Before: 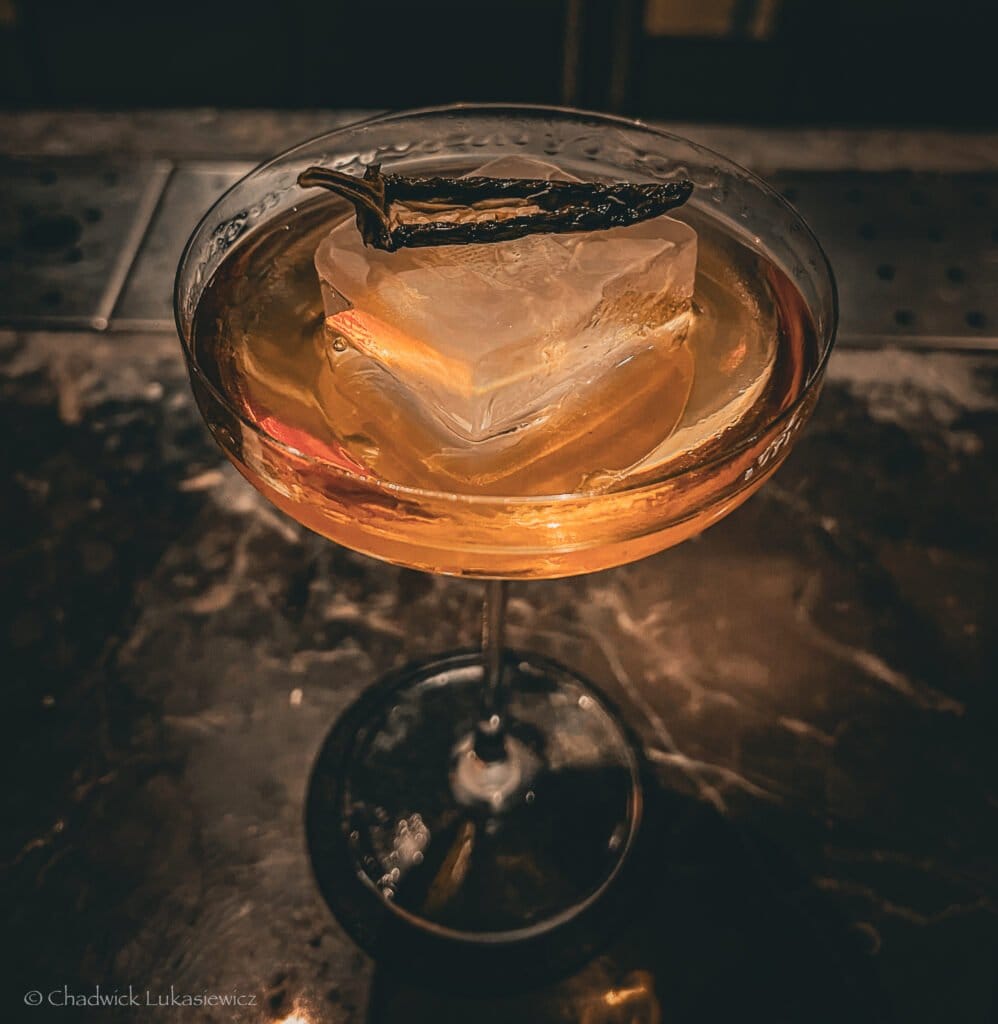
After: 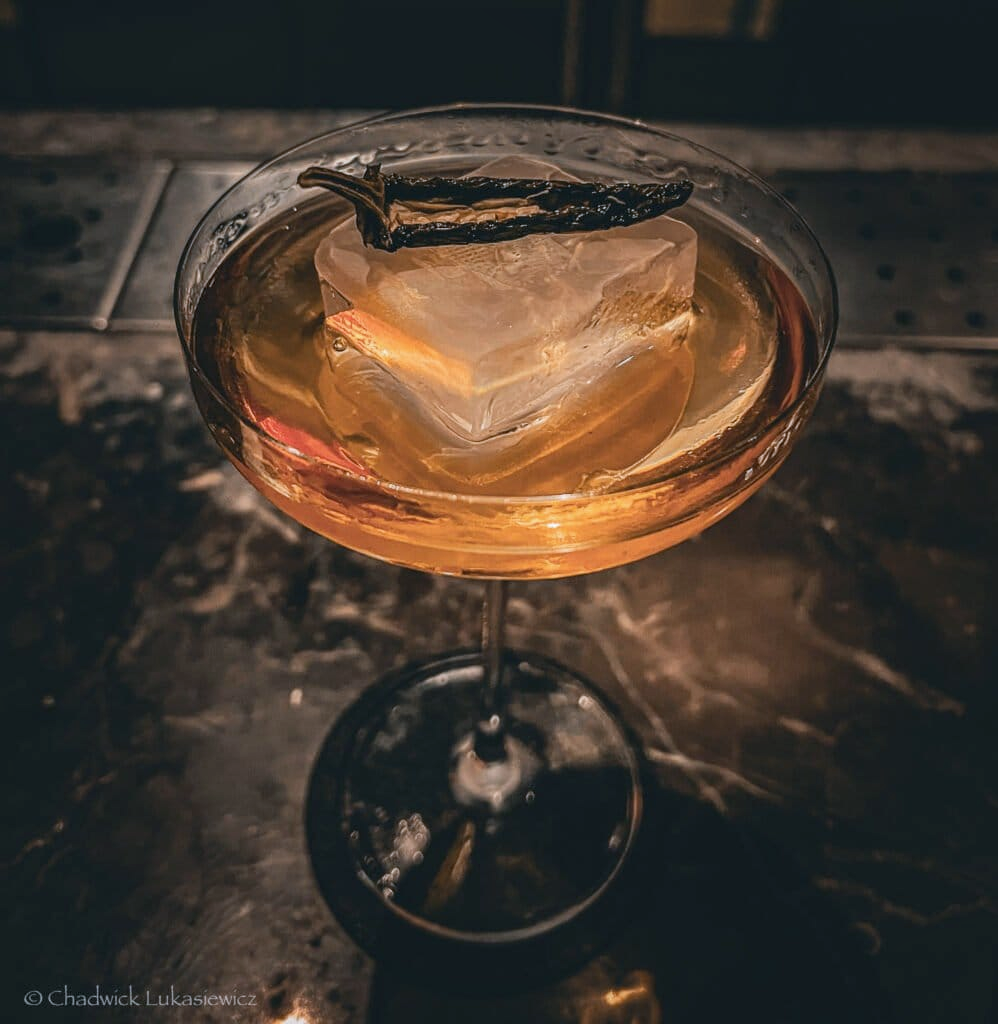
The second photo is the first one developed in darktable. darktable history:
local contrast: highlights 100%, shadows 100%, detail 120%, midtone range 0.2
white balance: red 0.954, blue 1.079
